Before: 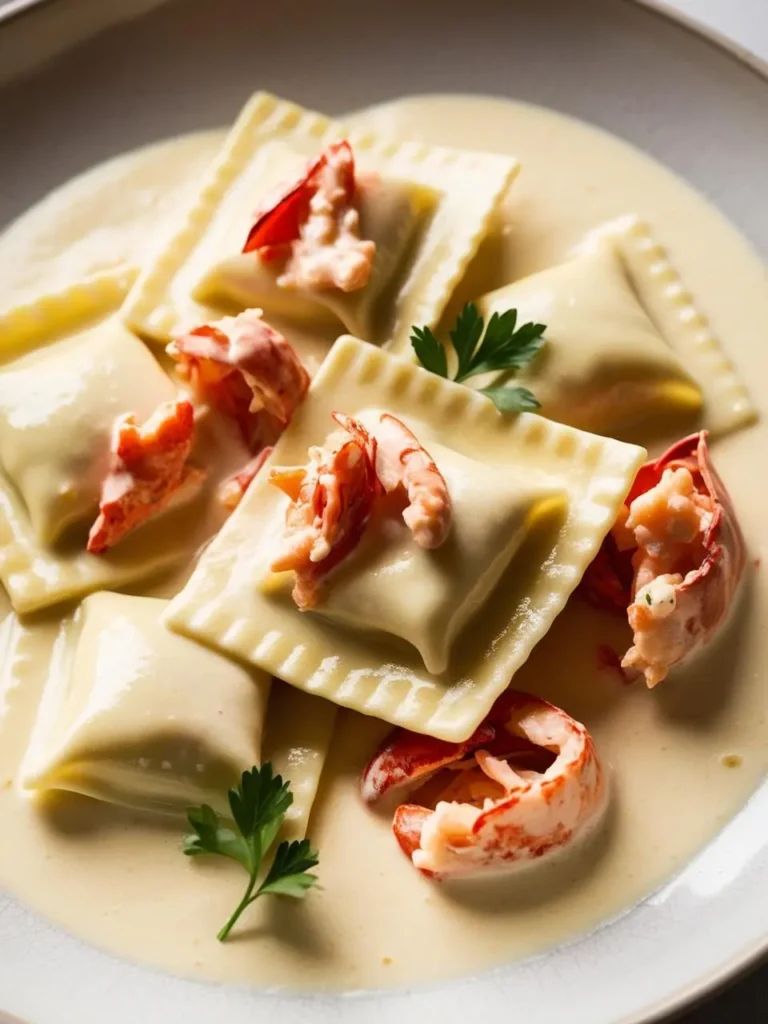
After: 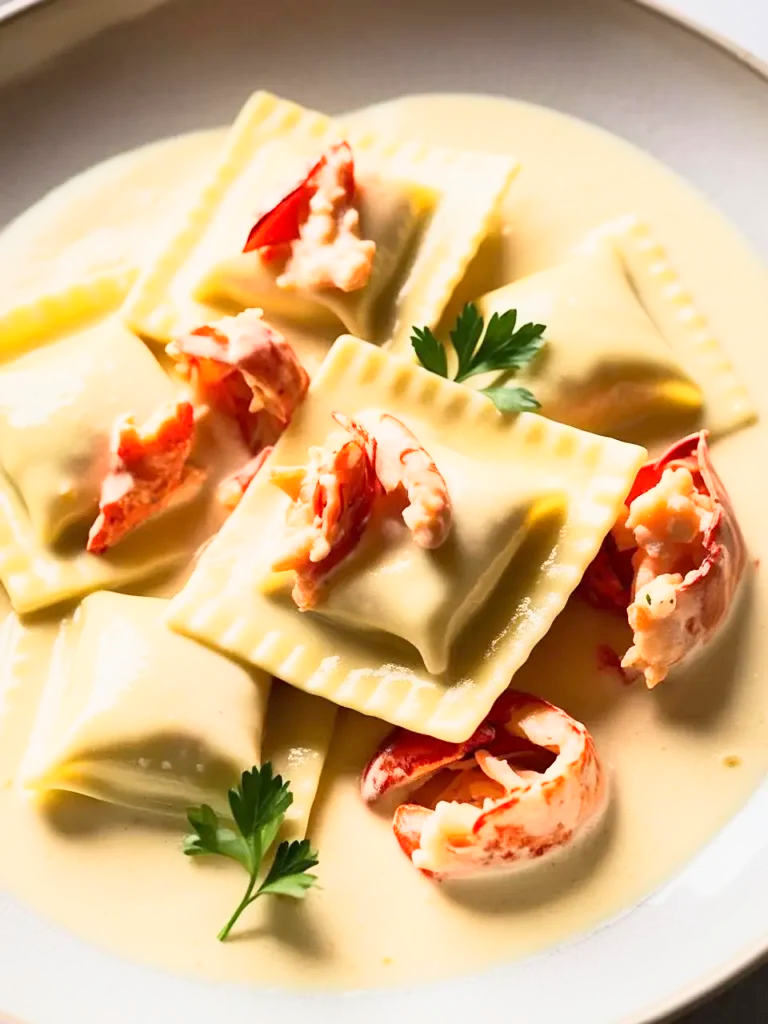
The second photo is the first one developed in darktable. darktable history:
exposure: black level correction 0.001, exposure 0.499 EV, compensate highlight preservation false
sharpen: amount 0.209
base curve: curves: ch0 [(0, 0) (0.088, 0.125) (0.176, 0.251) (0.354, 0.501) (0.613, 0.749) (1, 0.877)]
